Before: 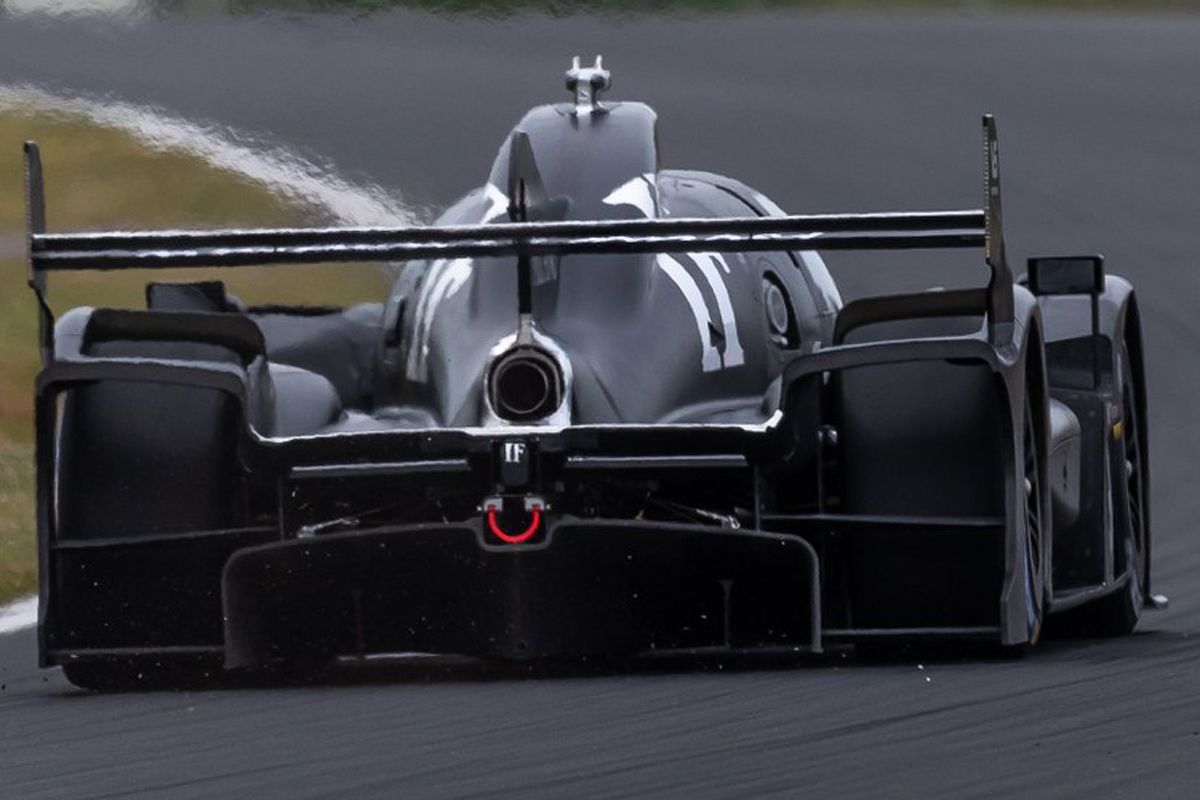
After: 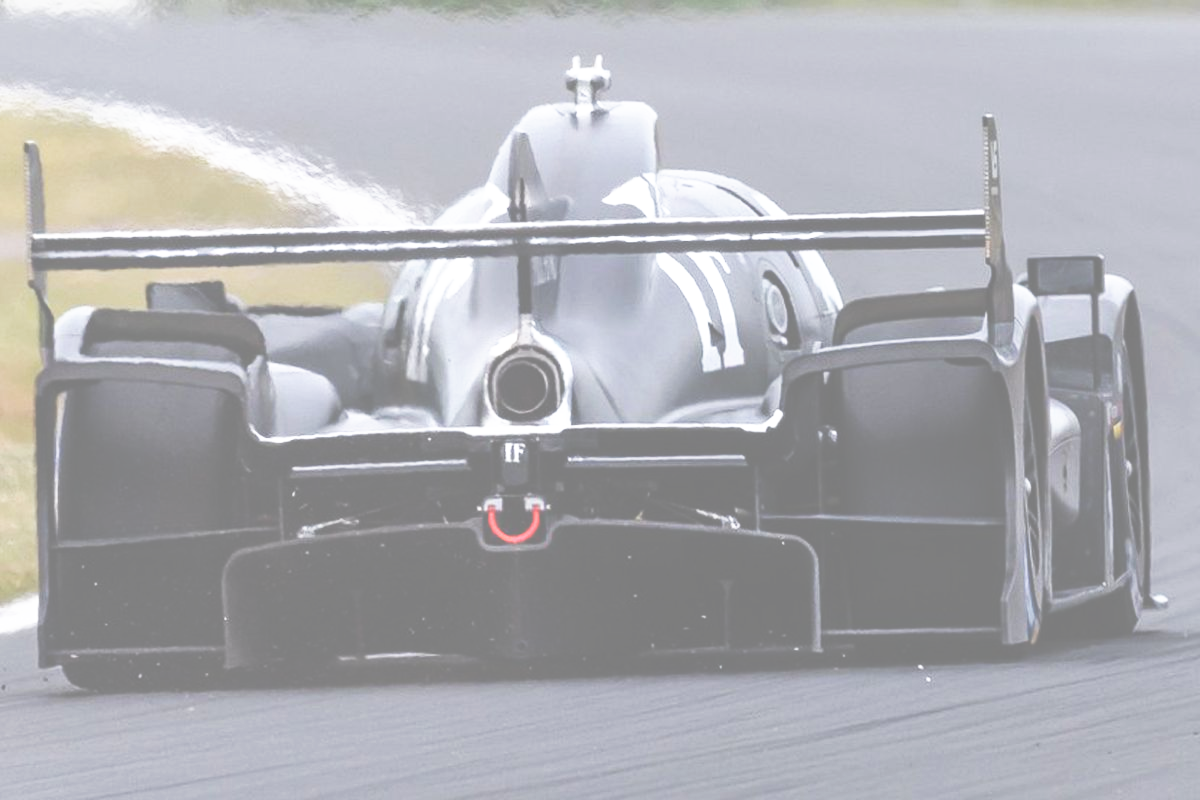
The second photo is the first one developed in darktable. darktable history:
base curve: curves: ch0 [(0, 0) (0.007, 0.004) (0.027, 0.03) (0.046, 0.07) (0.207, 0.54) (0.442, 0.872) (0.673, 0.972) (1, 1)], preserve colors none
exposure: black level correction -0.071, exposure 0.5 EV, compensate highlight preservation false
